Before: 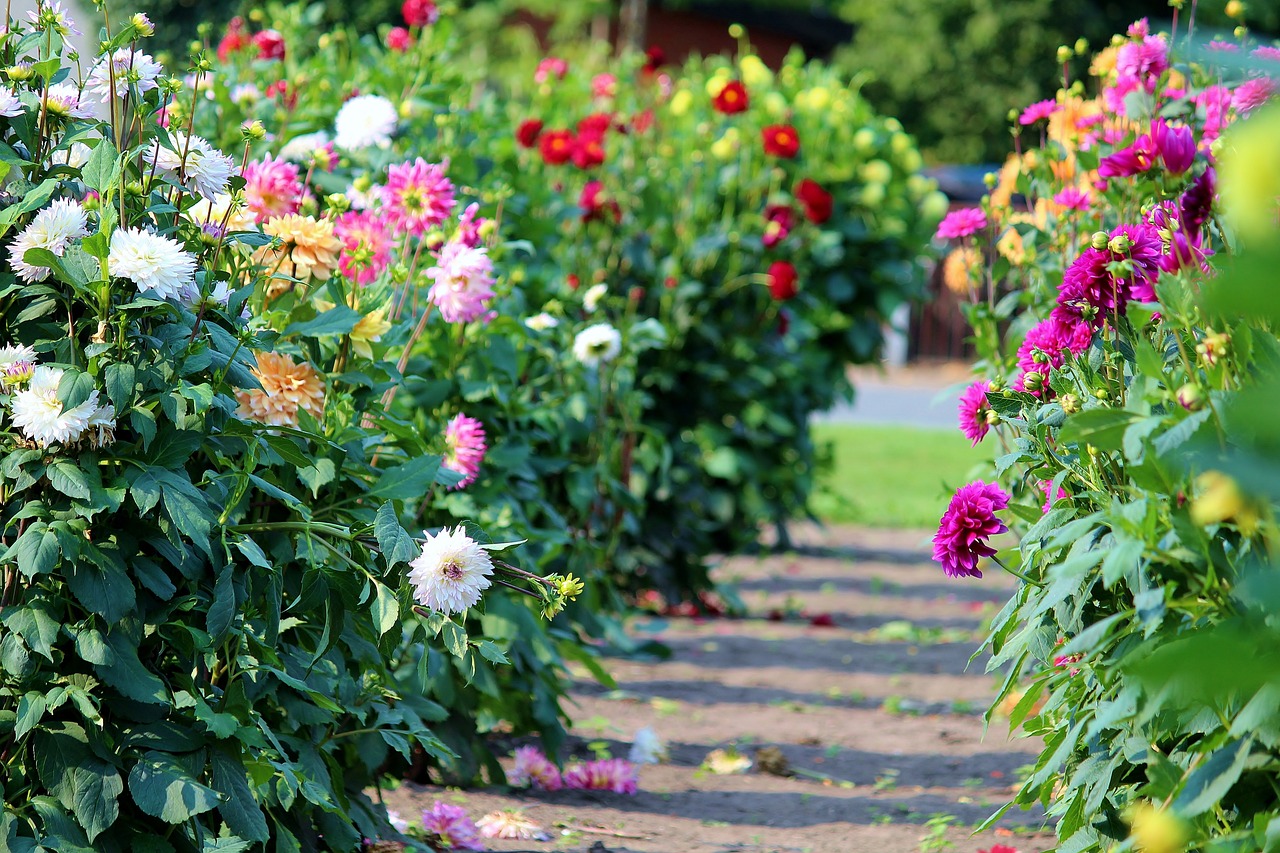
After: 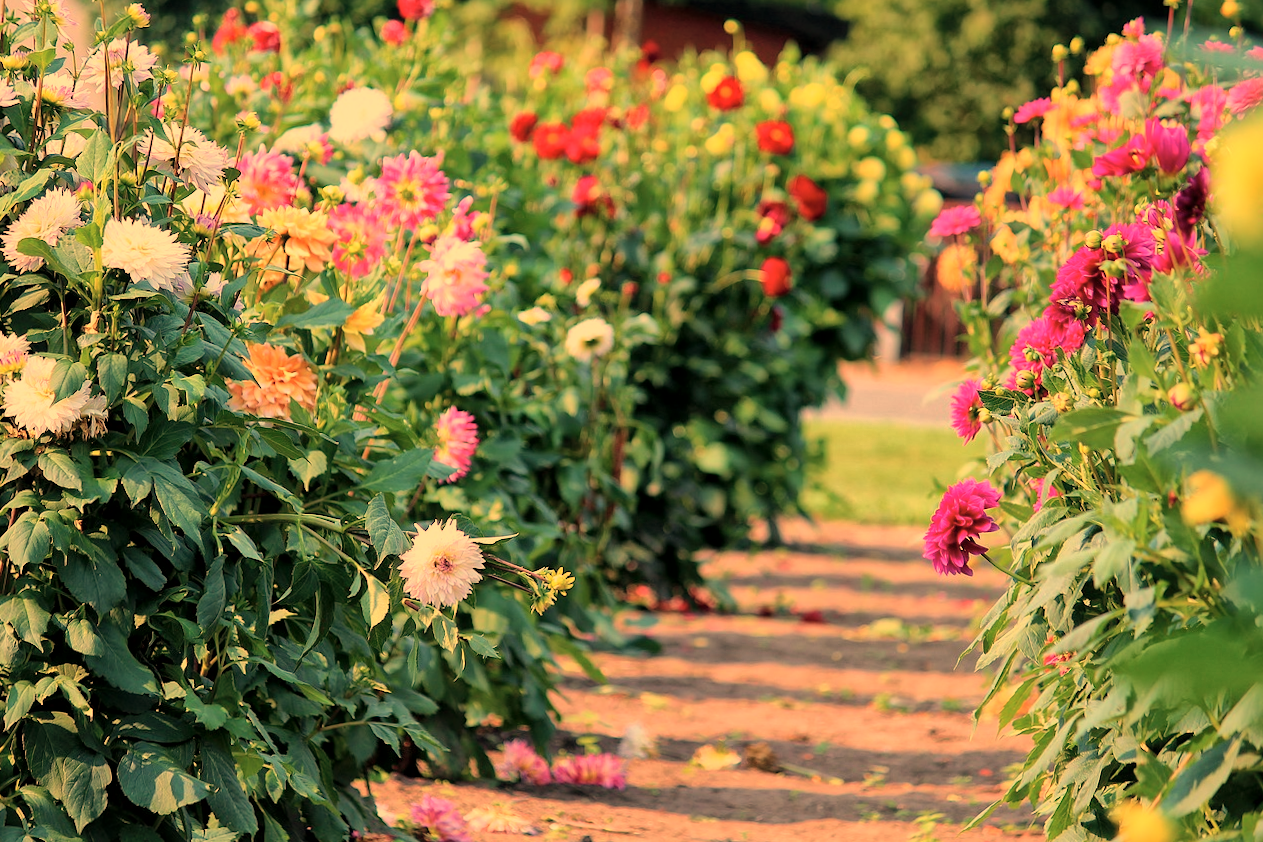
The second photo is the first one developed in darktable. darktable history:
crop and rotate: angle -0.5°
white balance: red 1.467, blue 0.684
exposure: exposure -0.492 EV, compensate highlight preservation false
global tonemap: drago (1, 100), detail 1
